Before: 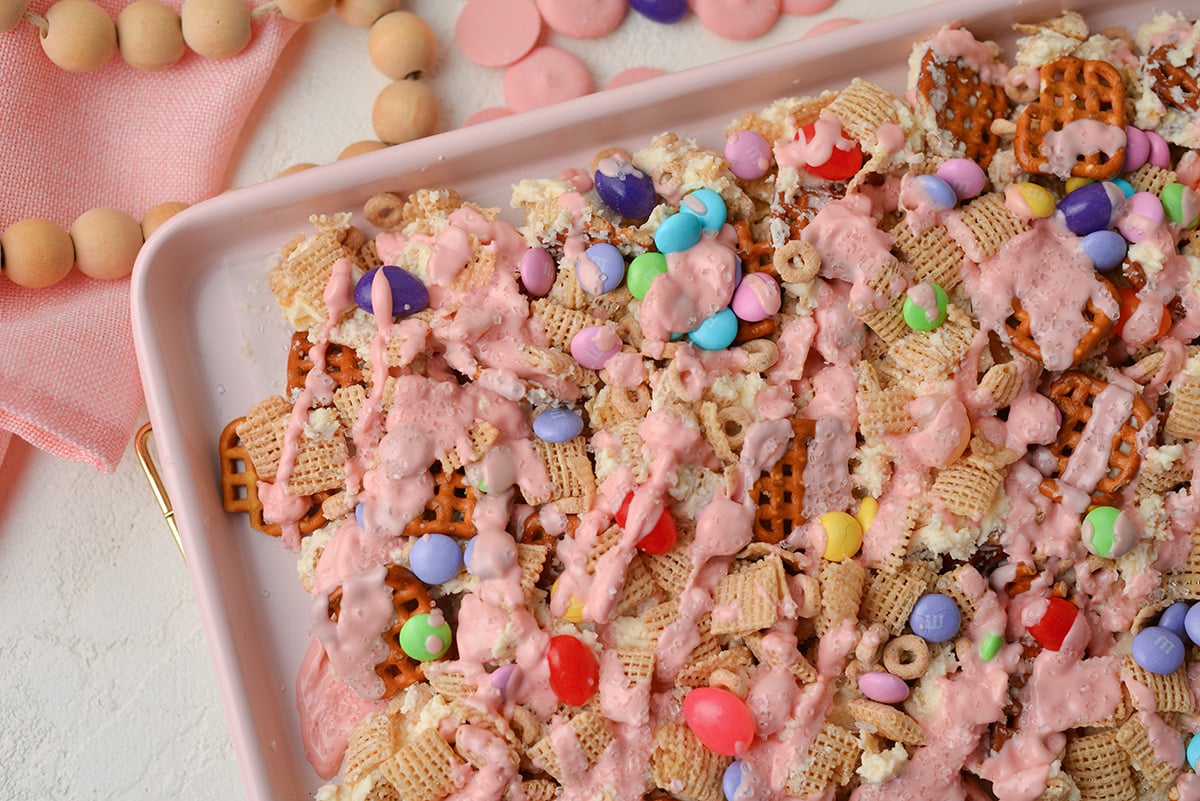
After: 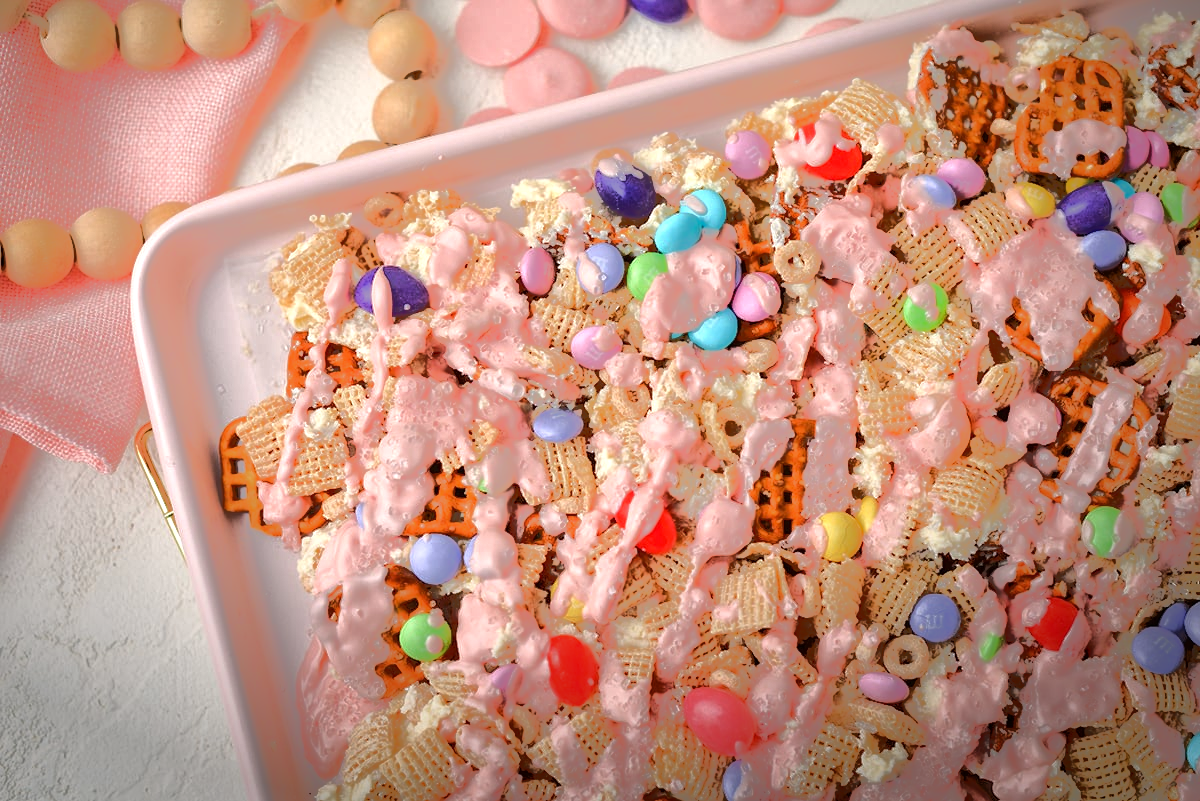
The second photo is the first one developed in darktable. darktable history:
exposure: black level correction 0.001, exposure 0.499 EV, compensate highlight preservation false
tone equalizer: -7 EV -0.661 EV, -6 EV 0.97 EV, -5 EV -0.474 EV, -4 EV 0.44 EV, -3 EV 0.415 EV, -2 EV 0.157 EV, -1 EV -0.156 EV, +0 EV -0.371 EV, edges refinement/feathering 500, mask exposure compensation -1.57 EV, preserve details no
vignetting: fall-off start 67.68%, fall-off radius 67.64%, brightness -0.635, saturation -0.015, center (-0.068, -0.305), automatic ratio true, unbound false
